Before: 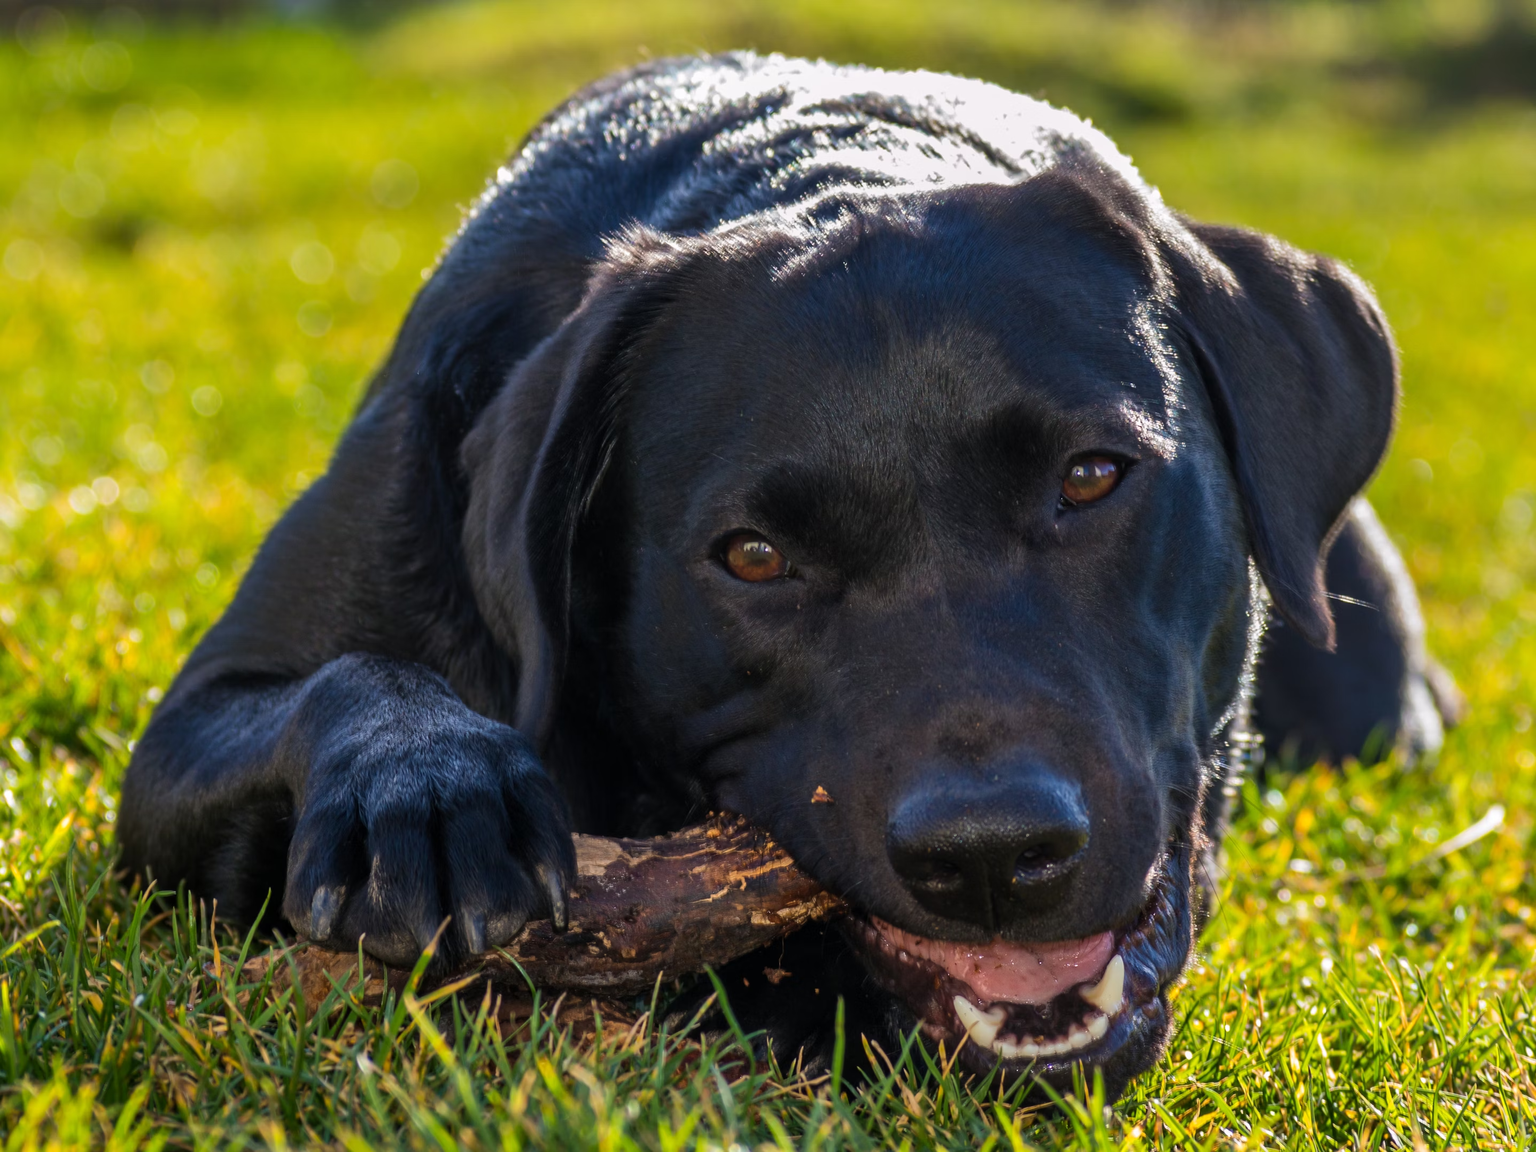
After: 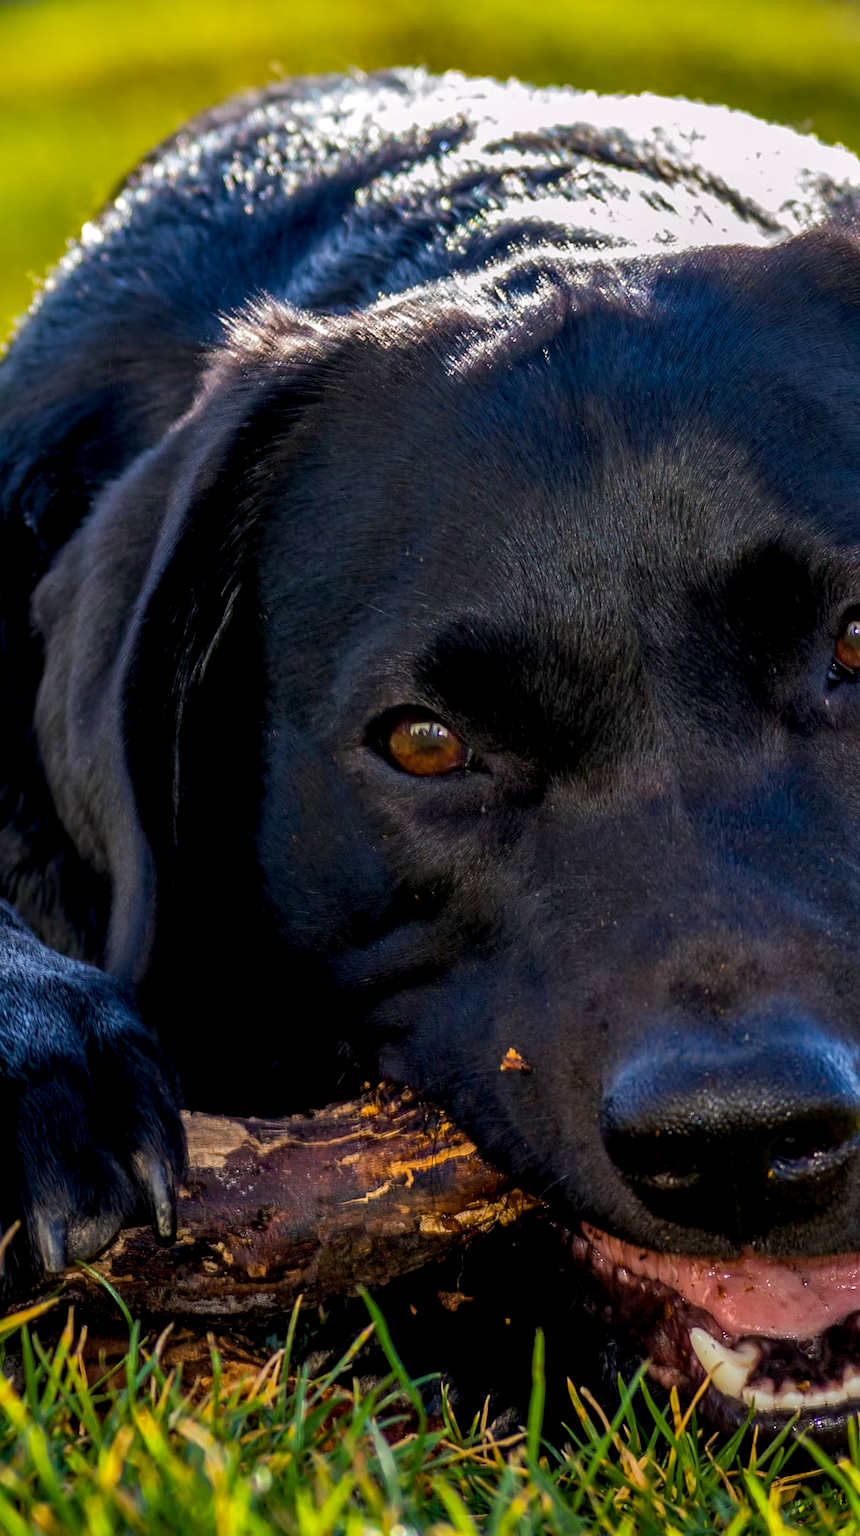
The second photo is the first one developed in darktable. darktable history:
color balance rgb: perceptual saturation grading › global saturation 31.136%, global vibrance 3.164%
local contrast: on, module defaults
crop: left 28.425%, right 29.538%
exposure: black level correction 0.007, compensate exposure bias true, compensate highlight preservation false
sharpen: amount 0.216
